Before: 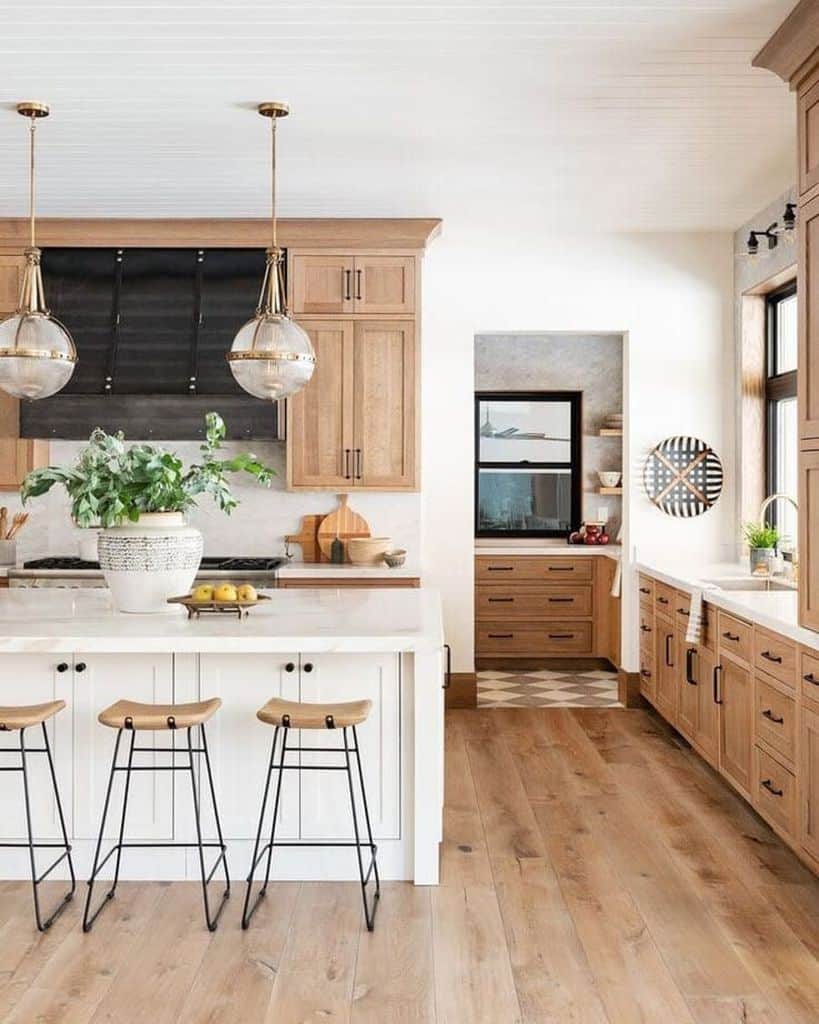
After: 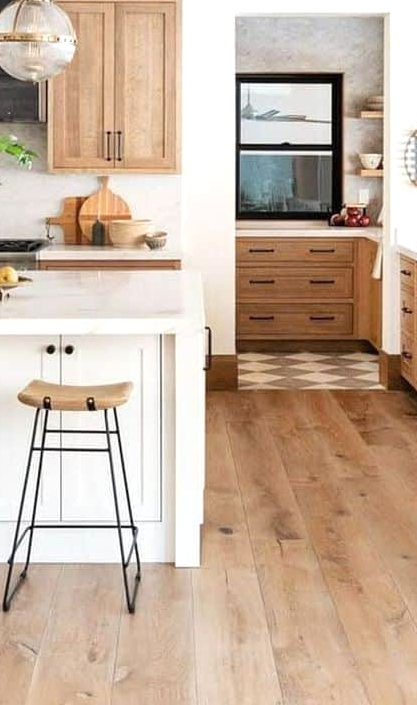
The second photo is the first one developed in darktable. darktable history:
exposure: exposure 0.191 EV, compensate highlight preservation false
crop and rotate: left 29.237%, top 31.152%, right 19.807%
